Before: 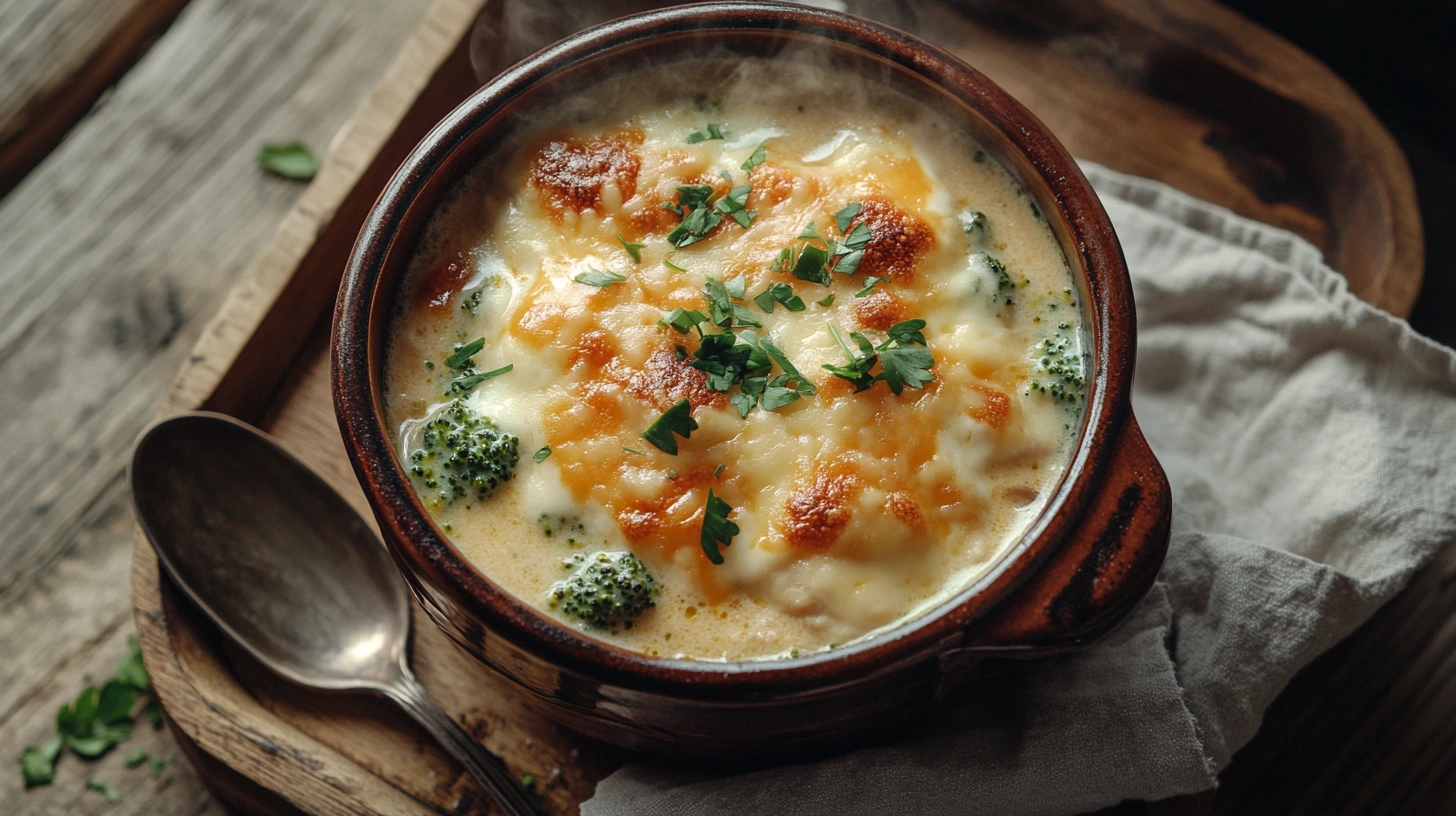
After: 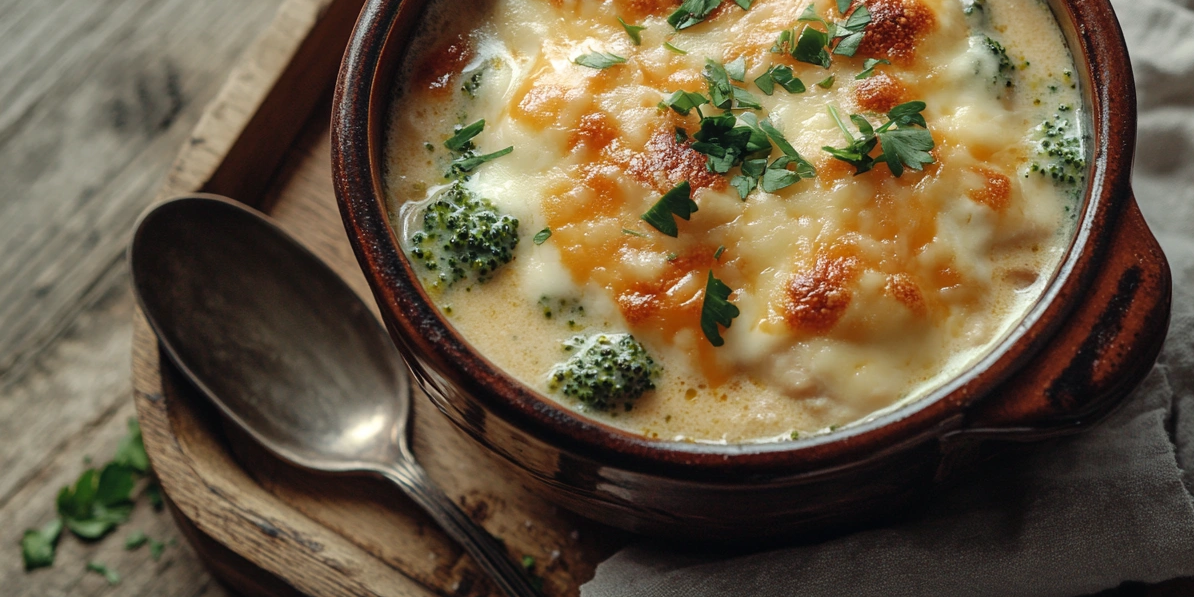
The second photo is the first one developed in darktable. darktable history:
crop: top 26.811%, right 17.98%
